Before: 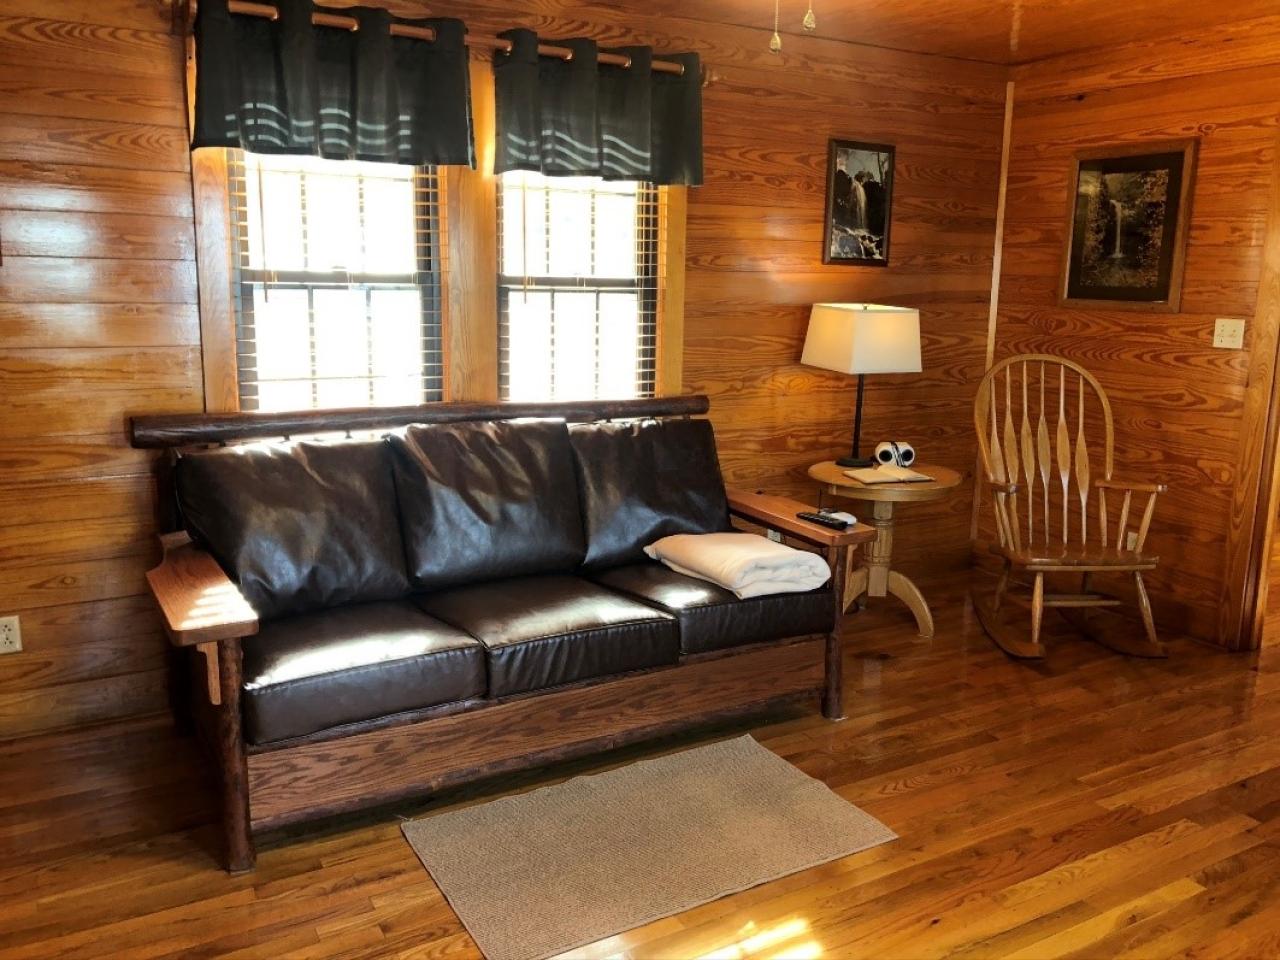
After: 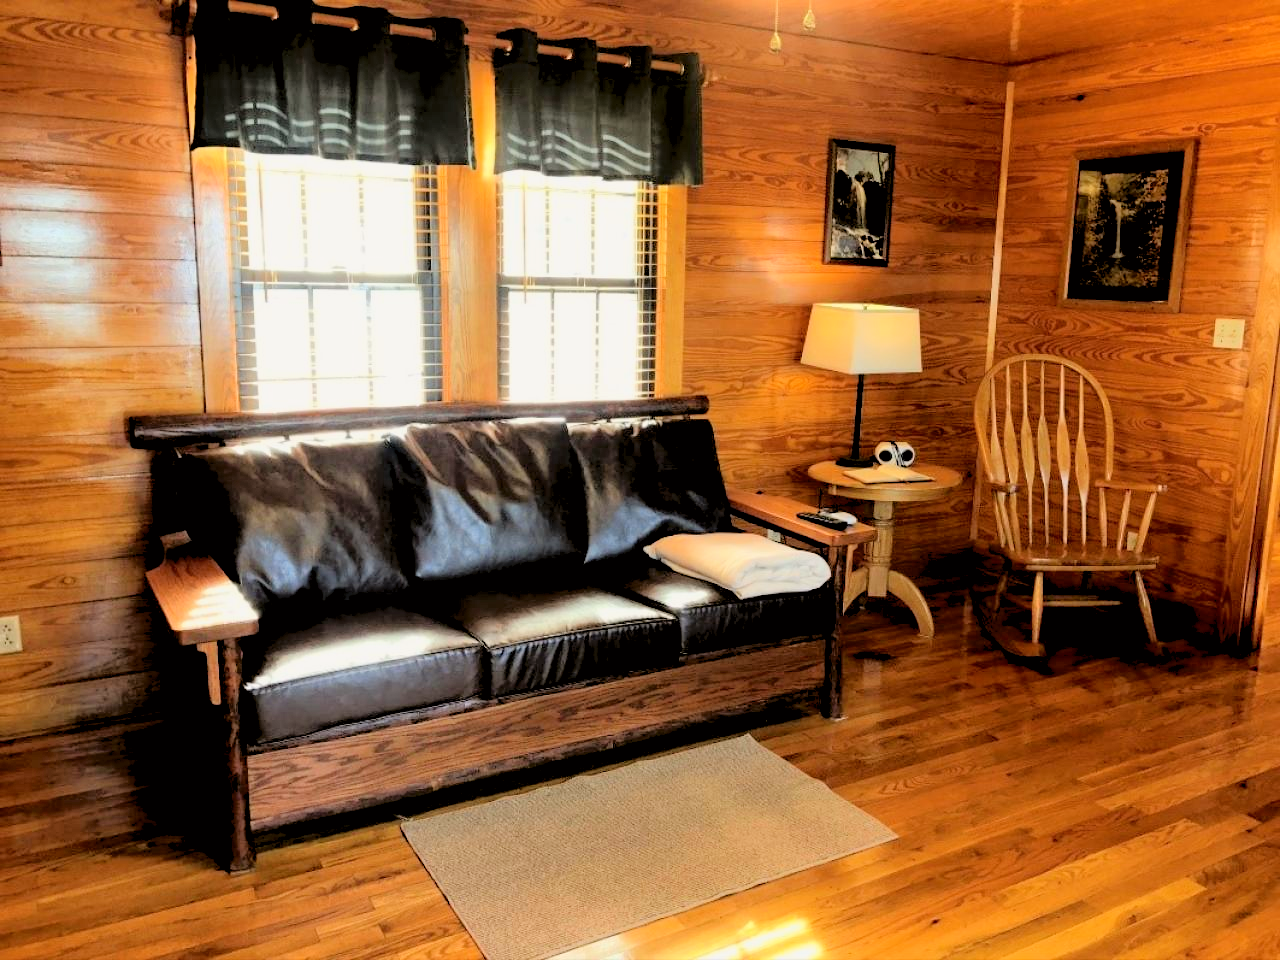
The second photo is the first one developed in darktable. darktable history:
tone curve: curves: ch0 [(0, 0) (0.058, 0.039) (0.168, 0.123) (0.282, 0.327) (0.45, 0.534) (0.676, 0.751) (0.89, 0.919) (1, 1)]; ch1 [(0, 0) (0.094, 0.081) (0.285, 0.299) (0.385, 0.403) (0.447, 0.455) (0.495, 0.496) (0.544, 0.552) (0.589, 0.612) (0.722, 0.728) (1, 1)]; ch2 [(0, 0) (0.257, 0.217) (0.43, 0.421) (0.498, 0.507) (0.531, 0.544) (0.56, 0.579) (0.625, 0.66) (1, 1)], color space Lab, independent channels, preserve colors none
rgb levels: preserve colors sum RGB, levels [[0.038, 0.433, 0.934], [0, 0.5, 1], [0, 0.5, 1]]
color balance rgb: shadows lift › luminance -10%, highlights gain › luminance 10%, saturation formula JzAzBz (2021)
